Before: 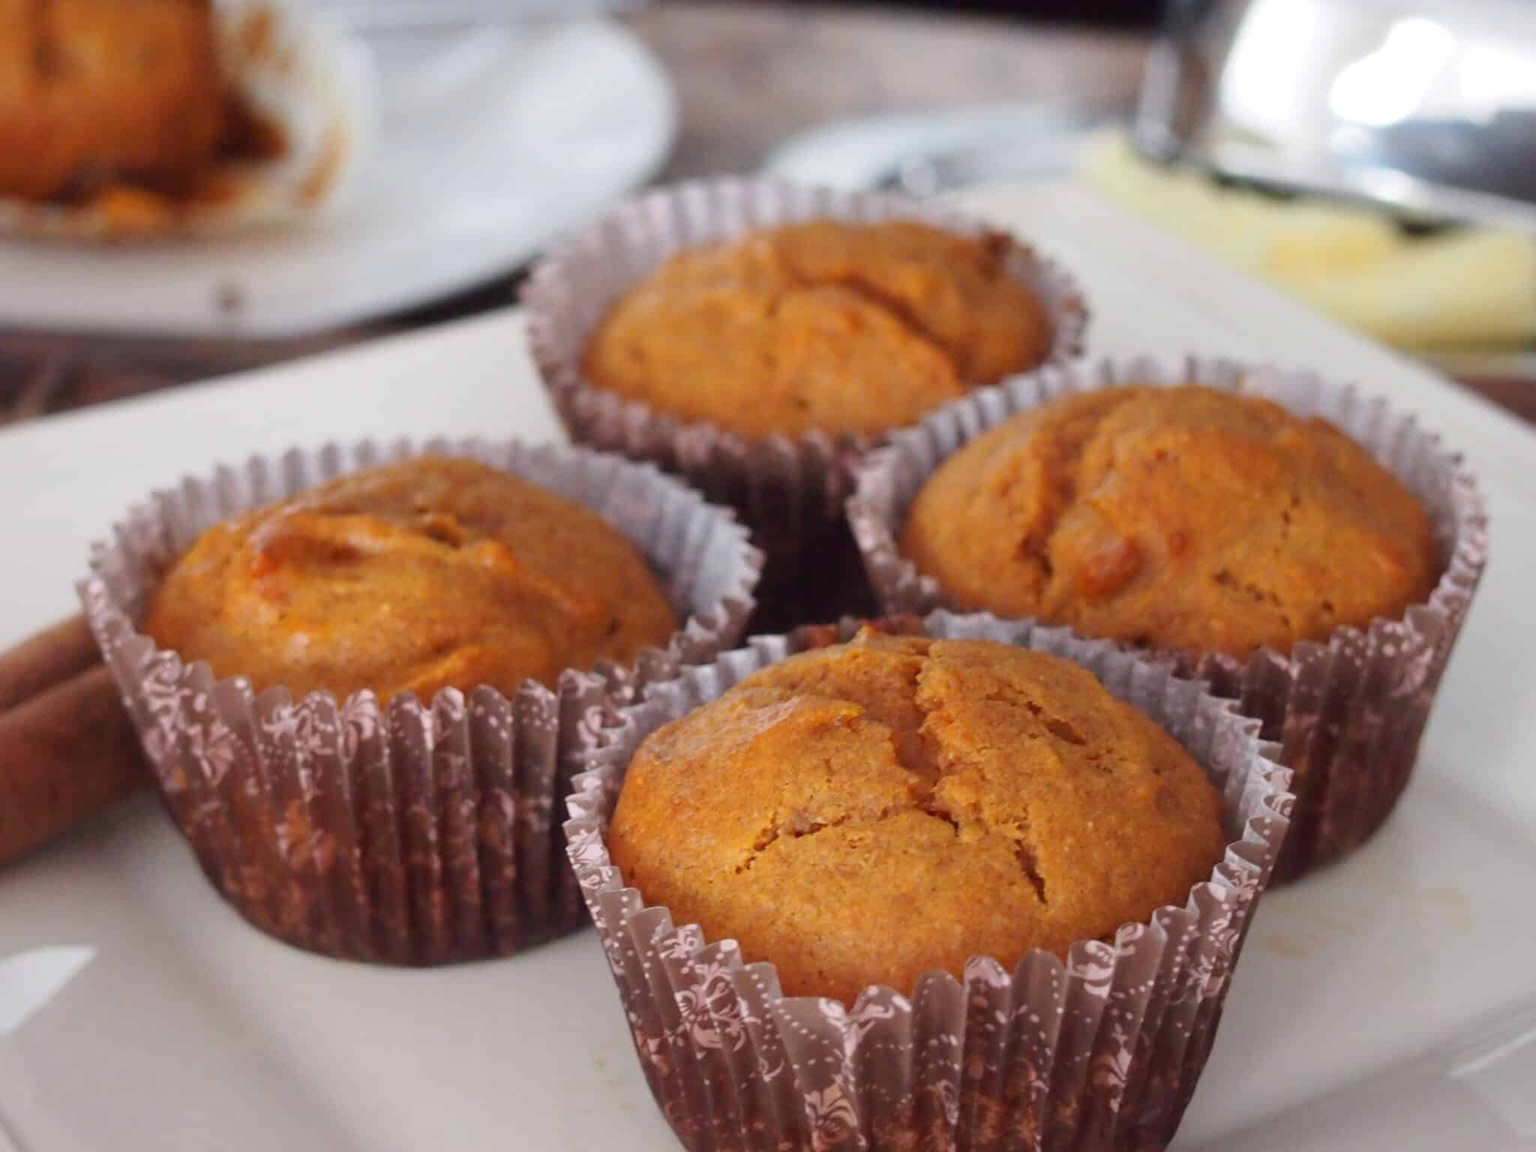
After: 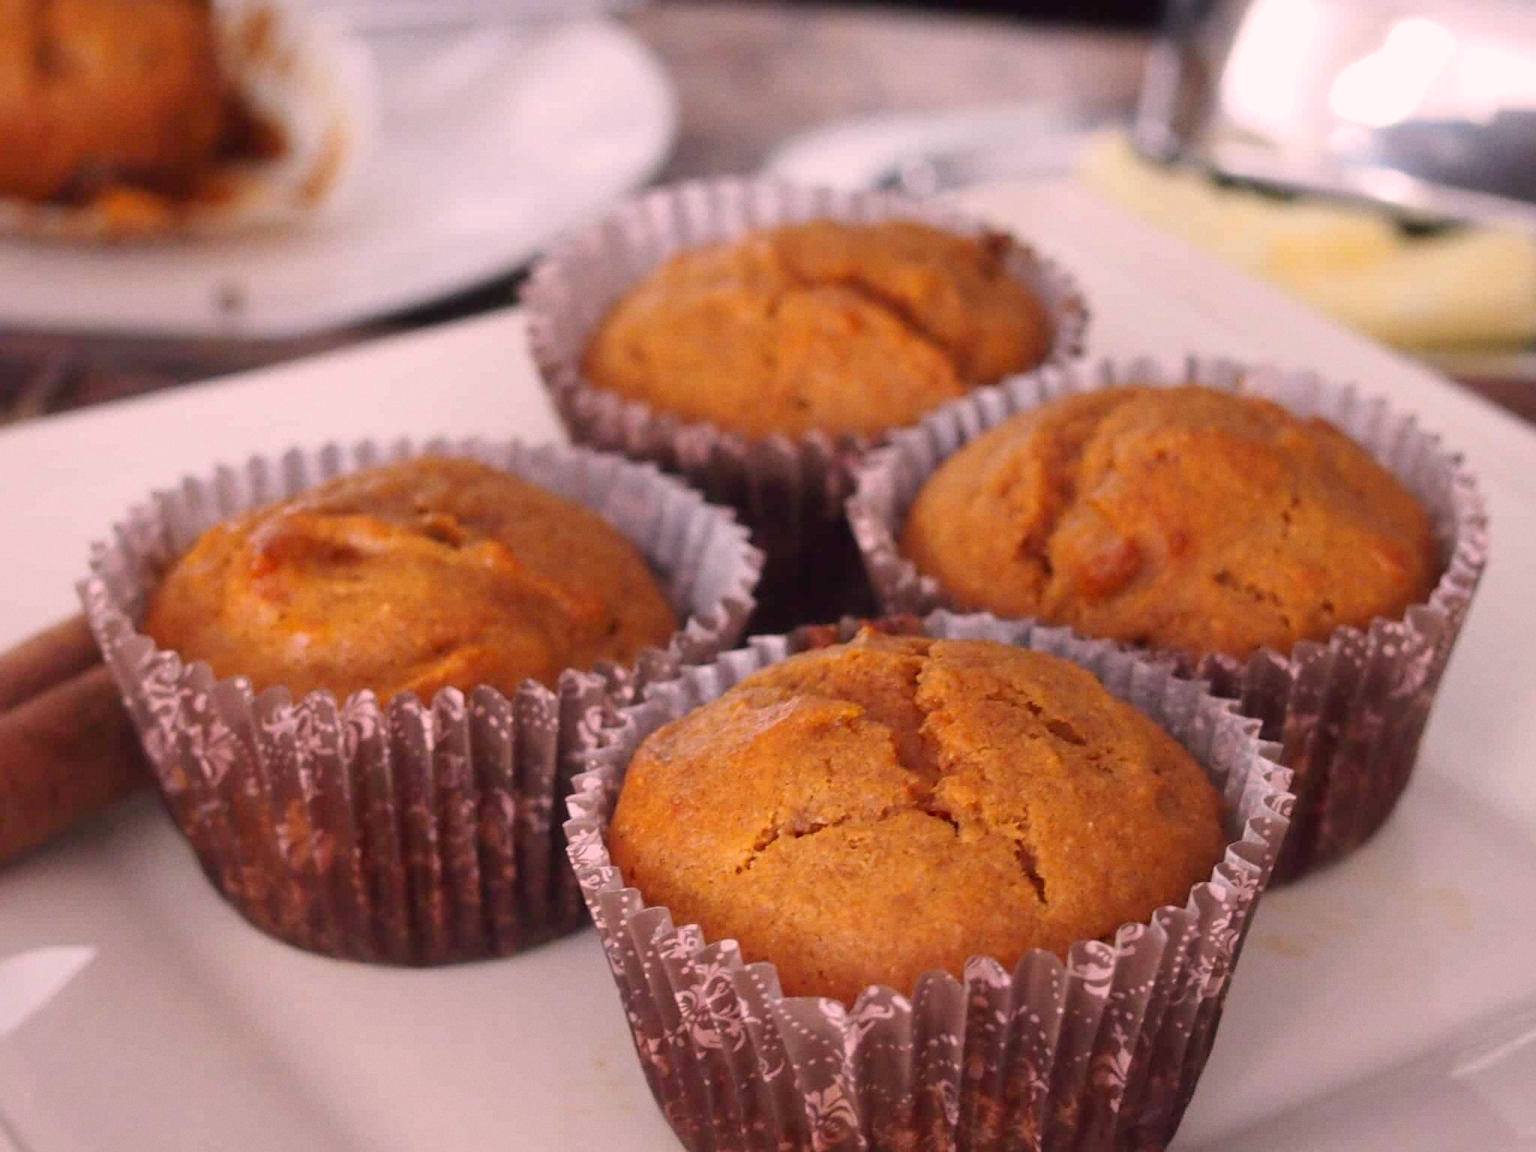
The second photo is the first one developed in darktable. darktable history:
color correction: highlights a* 14.52, highlights b* 4.84
grain: coarseness 14.57 ISO, strength 8.8%
